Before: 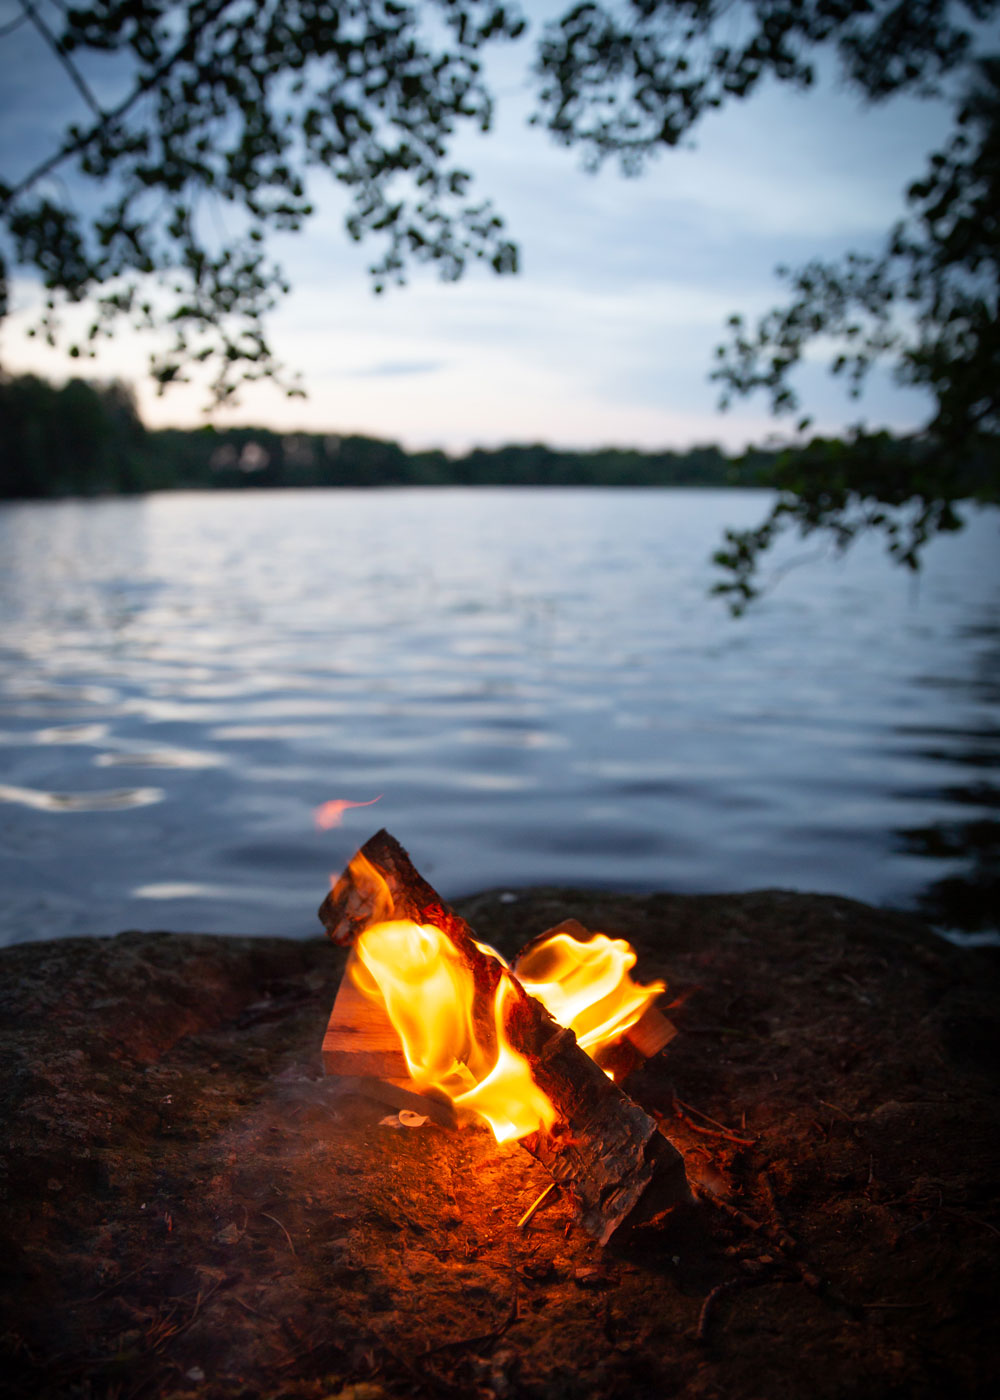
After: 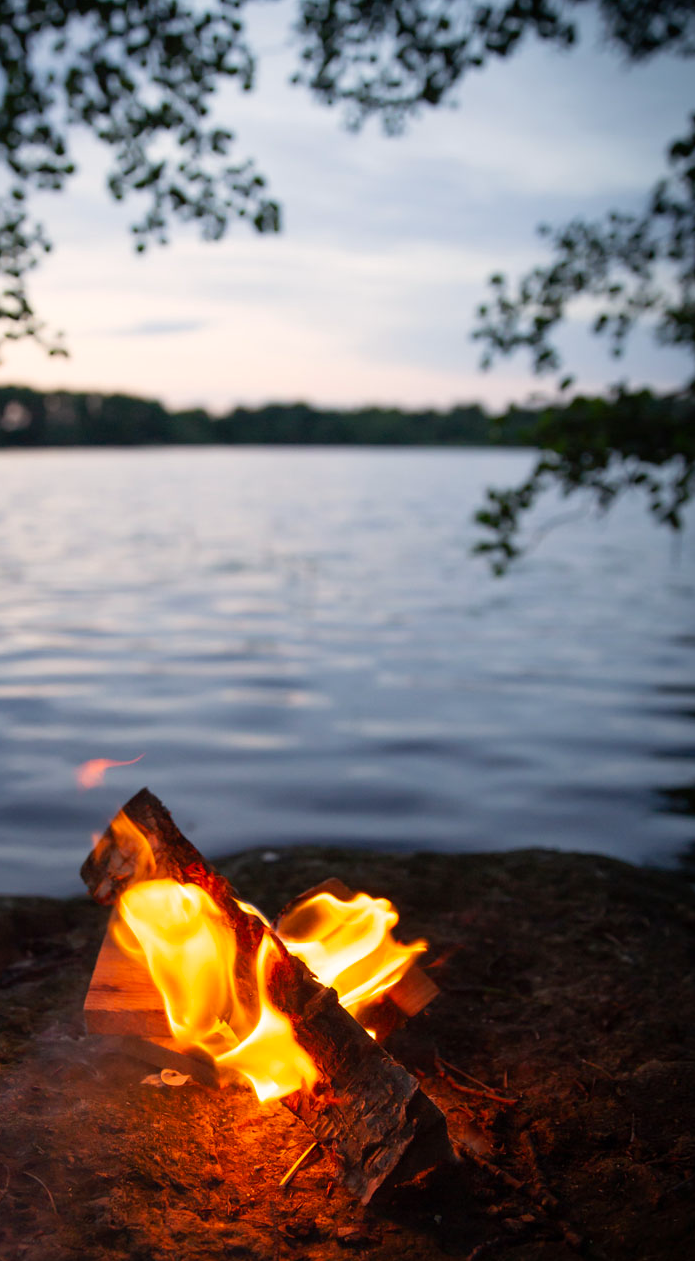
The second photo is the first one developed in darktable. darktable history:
crop and rotate: left 23.888%, top 2.963%, right 6.551%, bottom 6.922%
color correction: highlights a* 3.81, highlights b* 5.15
